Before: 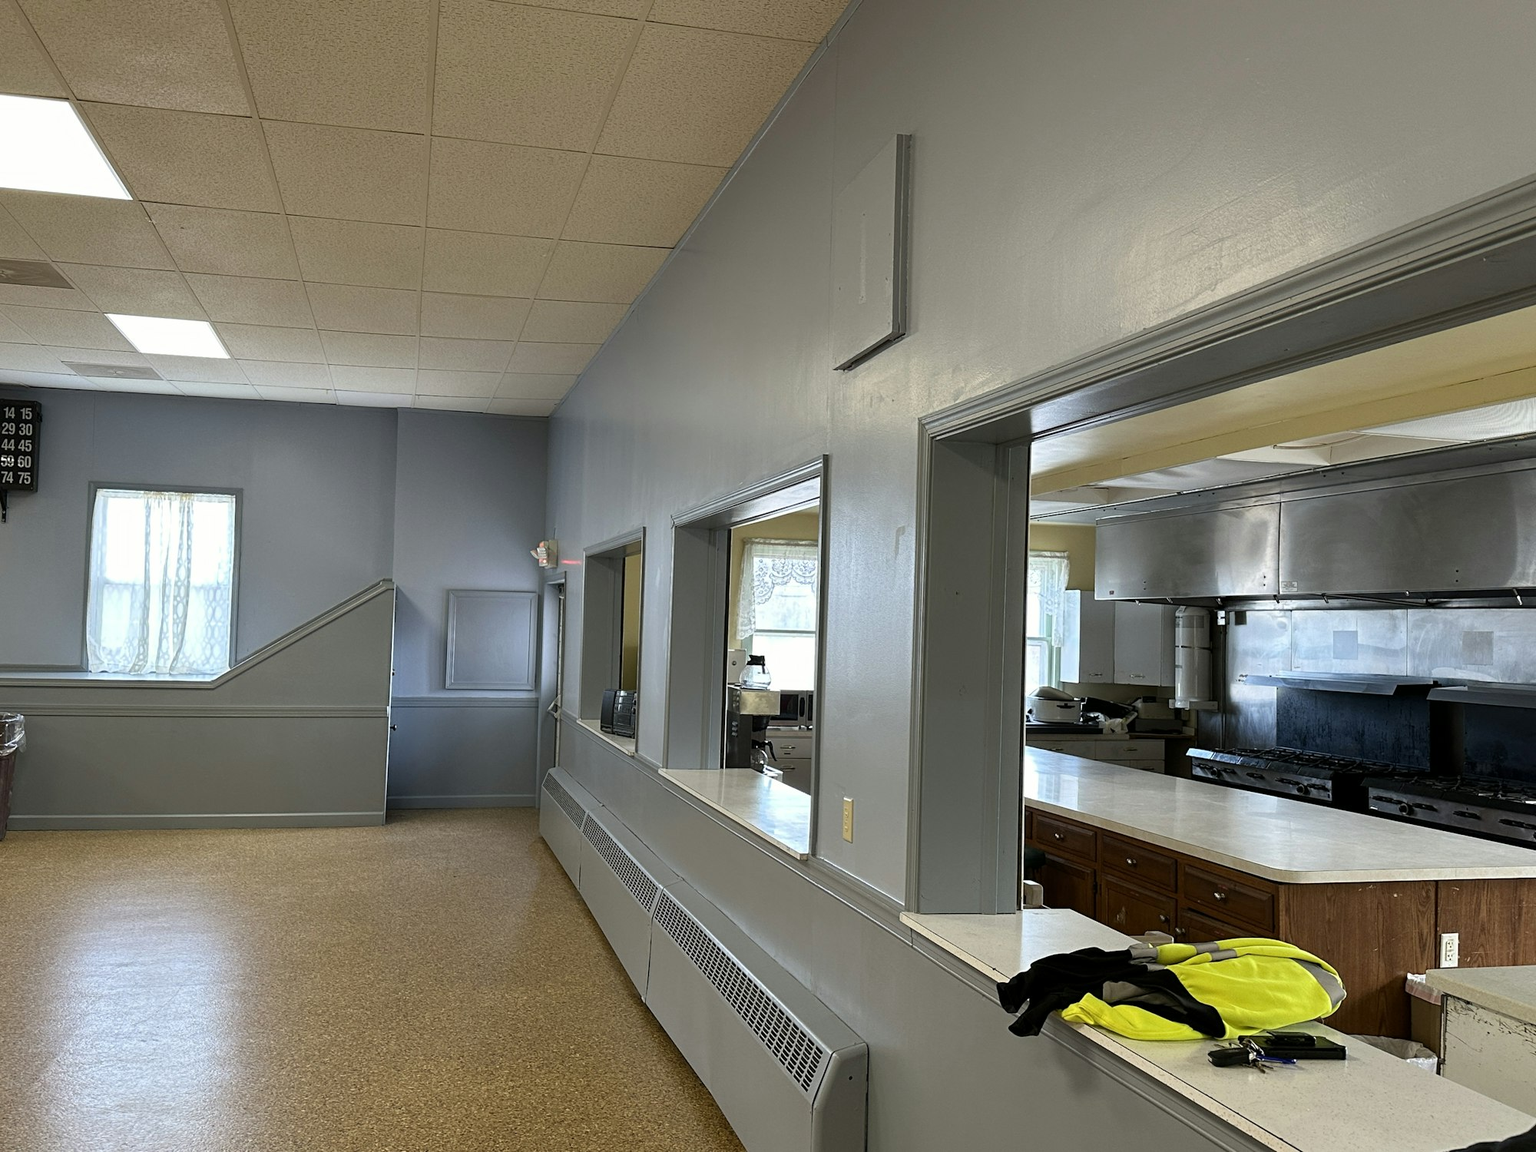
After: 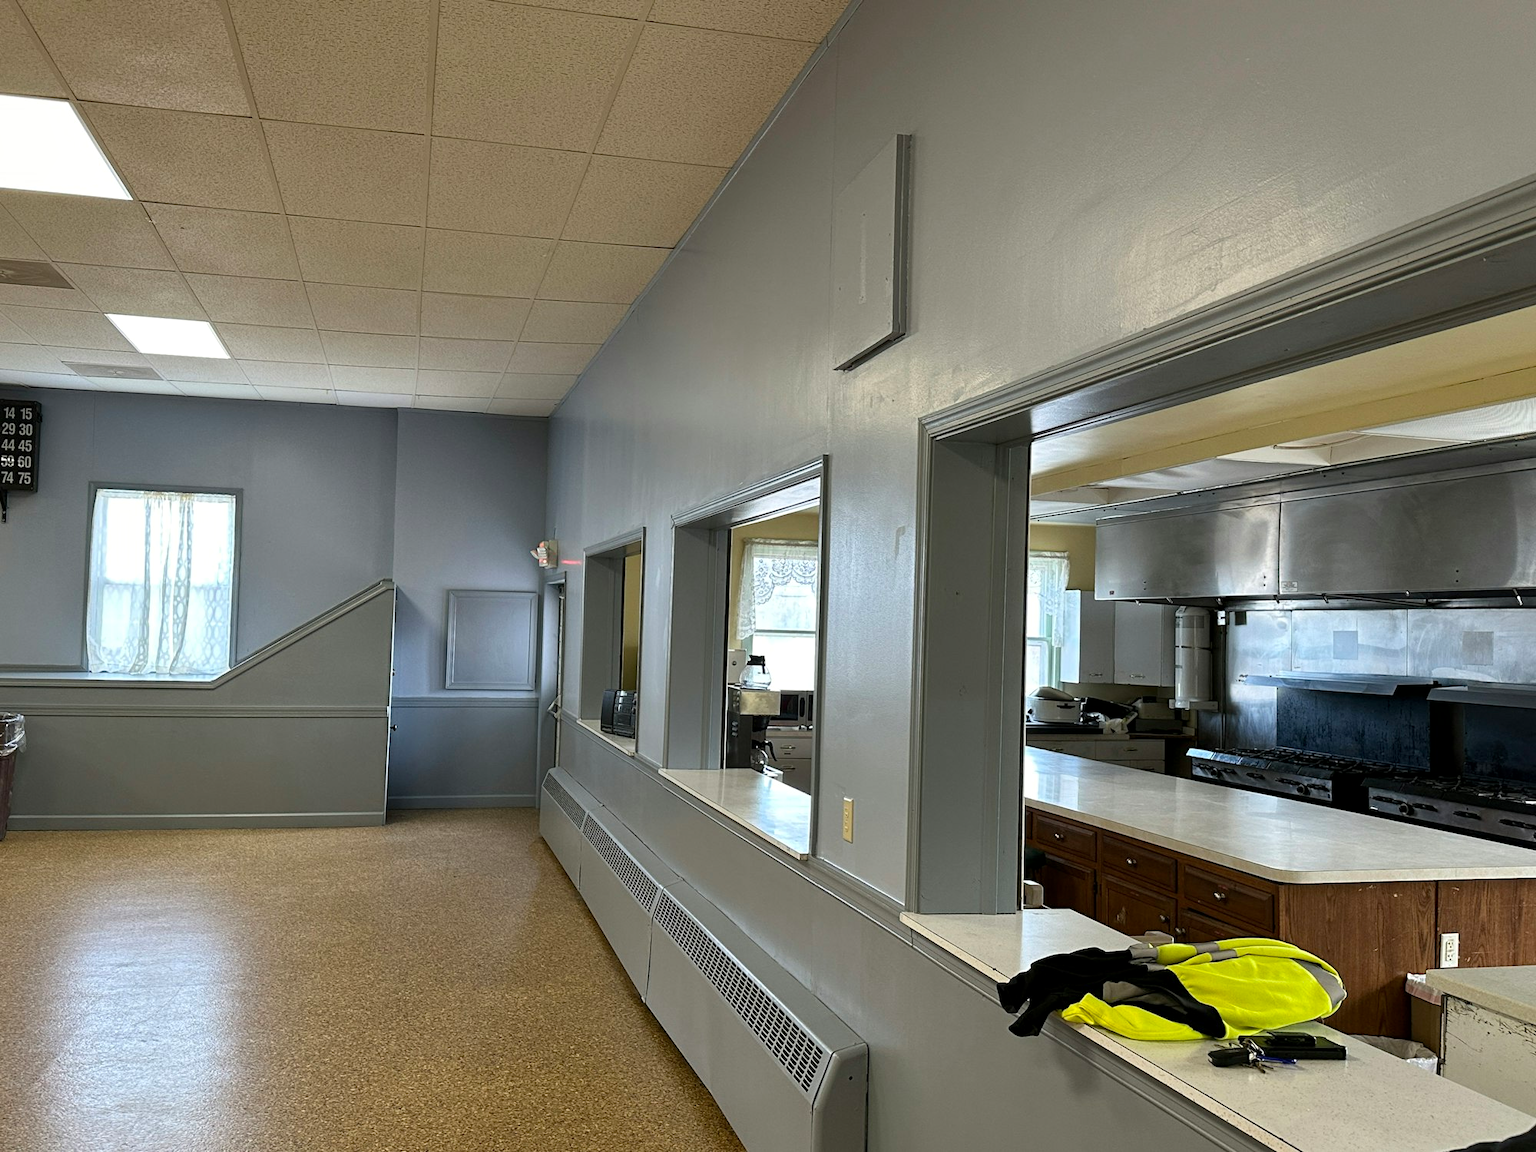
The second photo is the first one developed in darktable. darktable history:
local contrast: mode bilateral grid, contrast 20, coarseness 50, detail 121%, midtone range 0.2
